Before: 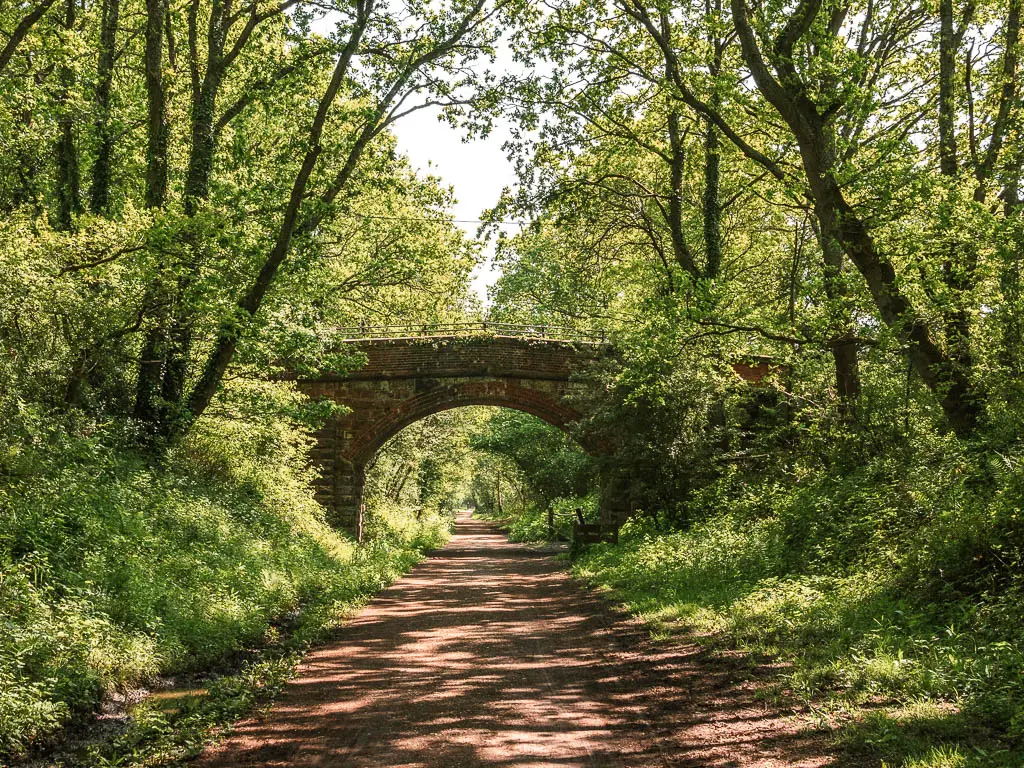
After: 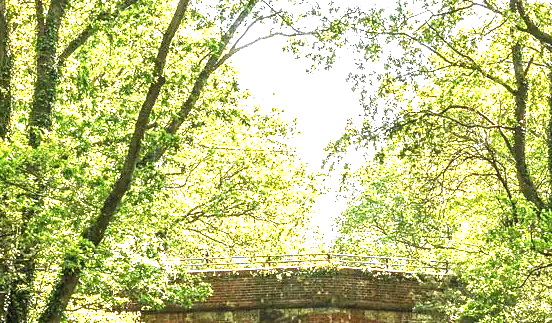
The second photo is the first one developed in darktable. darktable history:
exposure: exposure 2.013 EV, compensate highlight preservation false
crop: left 15.321%, top 9.092%, right 30.68%, bottom 48.8%
